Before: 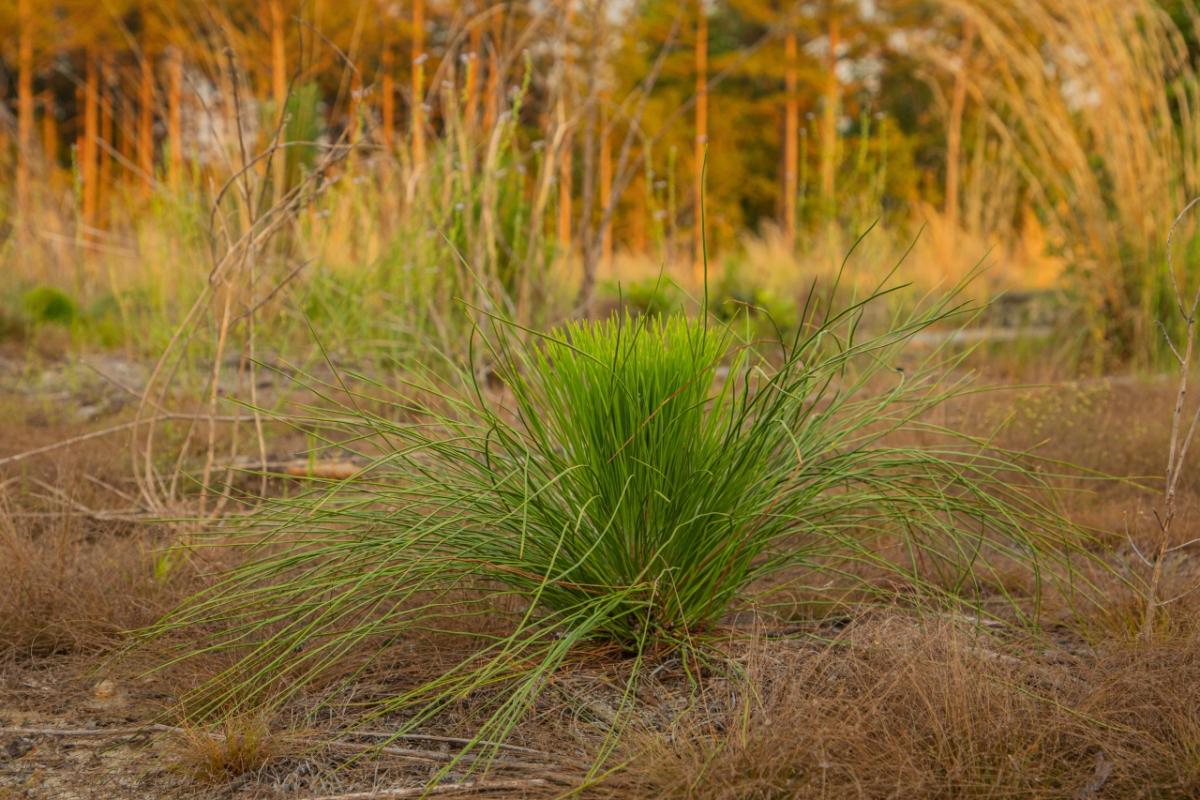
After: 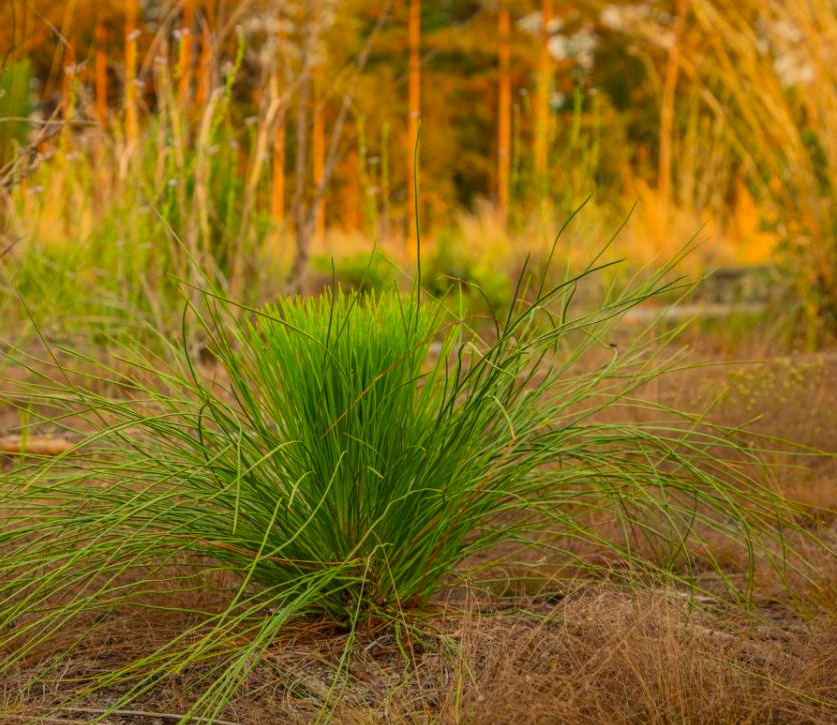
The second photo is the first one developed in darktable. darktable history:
crop and rotate: left 23.93%, top 3.004%, right 6.272%, bottom 6.248%
contrast brightness saturation: contrast 0.09, saturation 0.281
exposure: compensate highlight preservation false
velvia: on, module defaults
